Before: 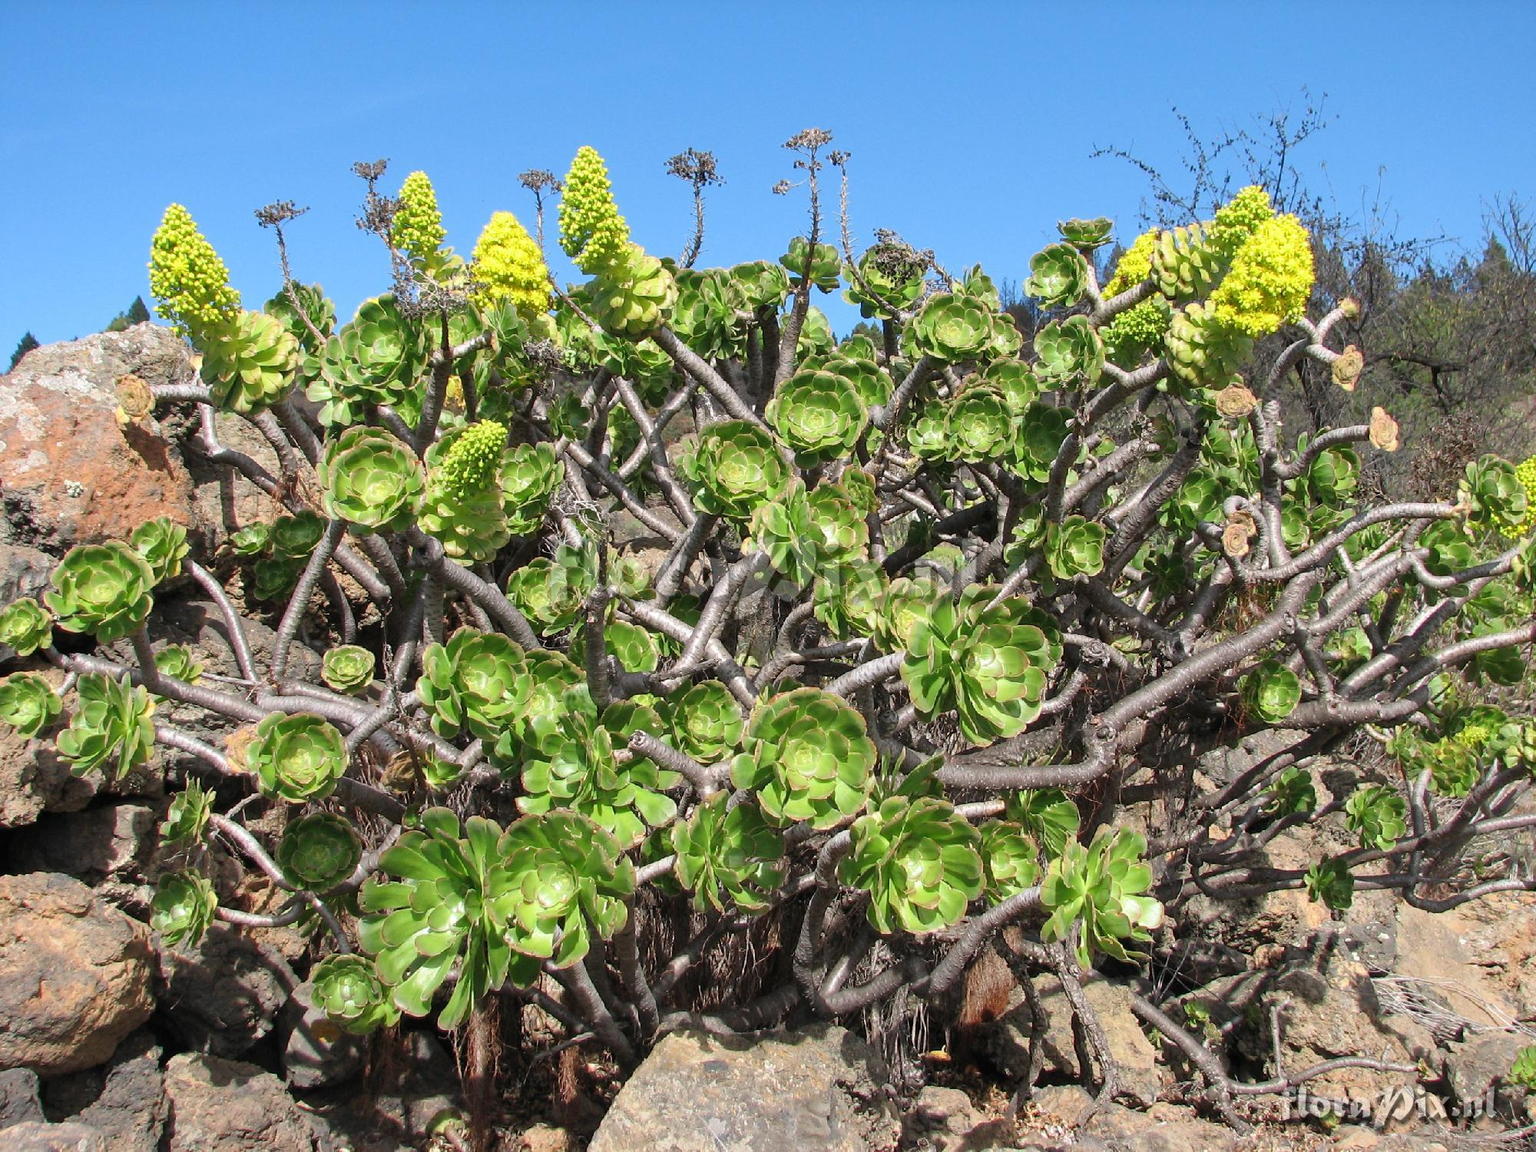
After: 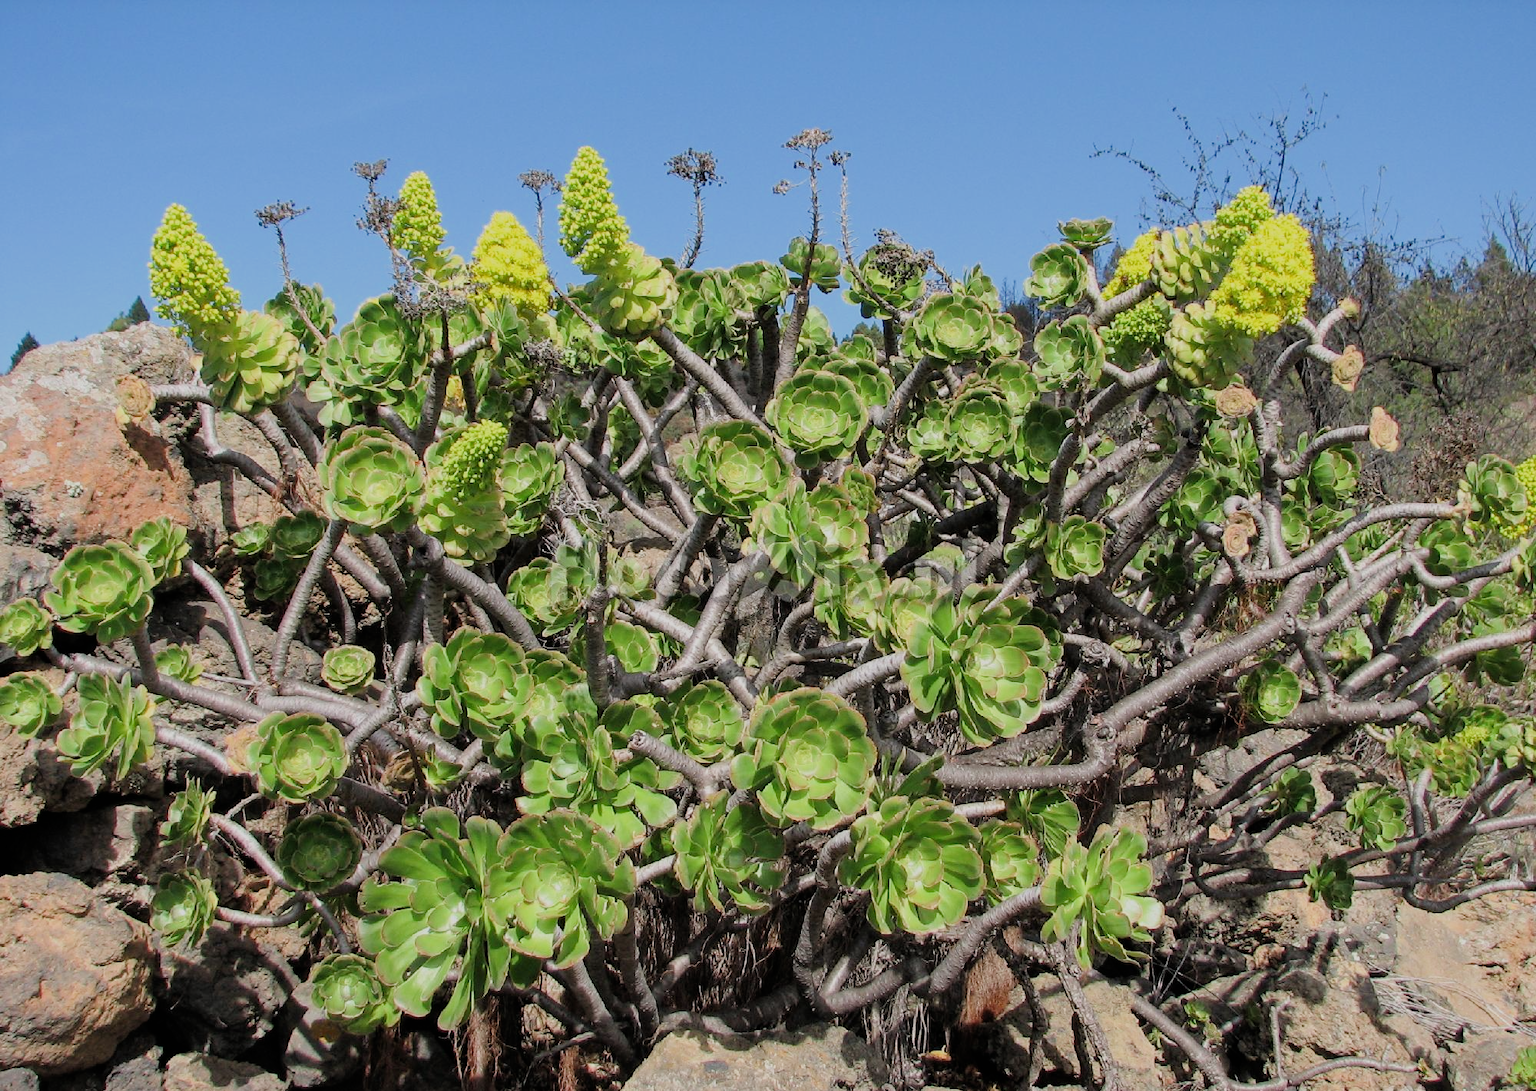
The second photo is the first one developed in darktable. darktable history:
crop and rotate: top 0.01%, bottom 5.236%
filmic rgb: black relative exposure -7.65 EV, white relative exposure 4.56 EV, hardness 3.61
